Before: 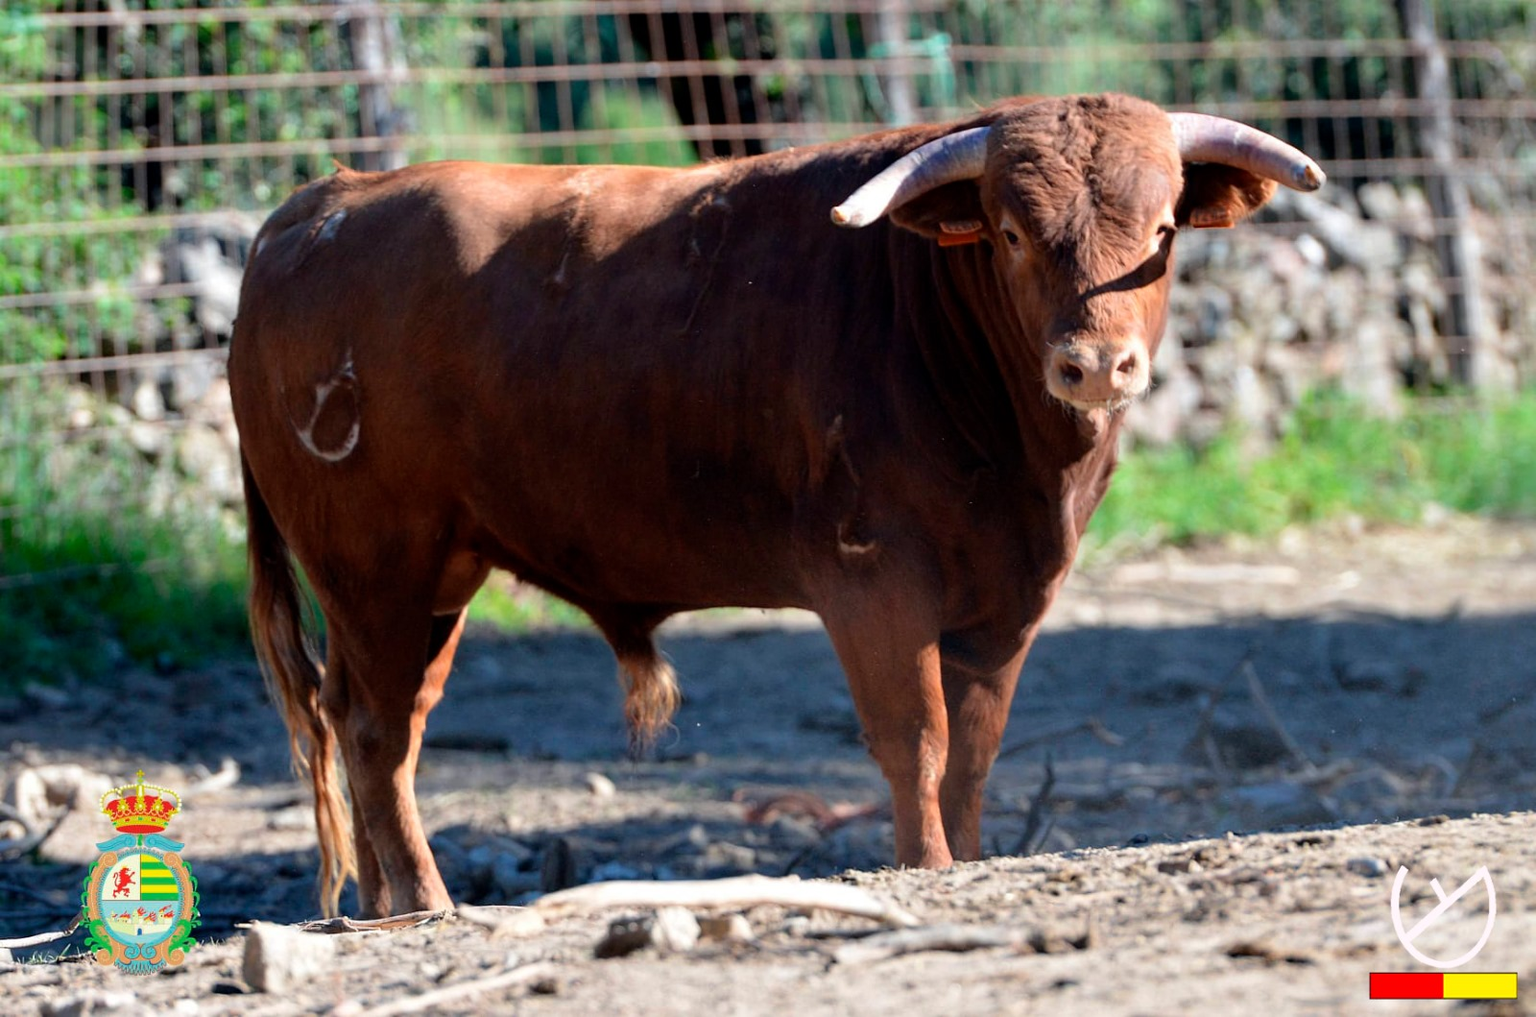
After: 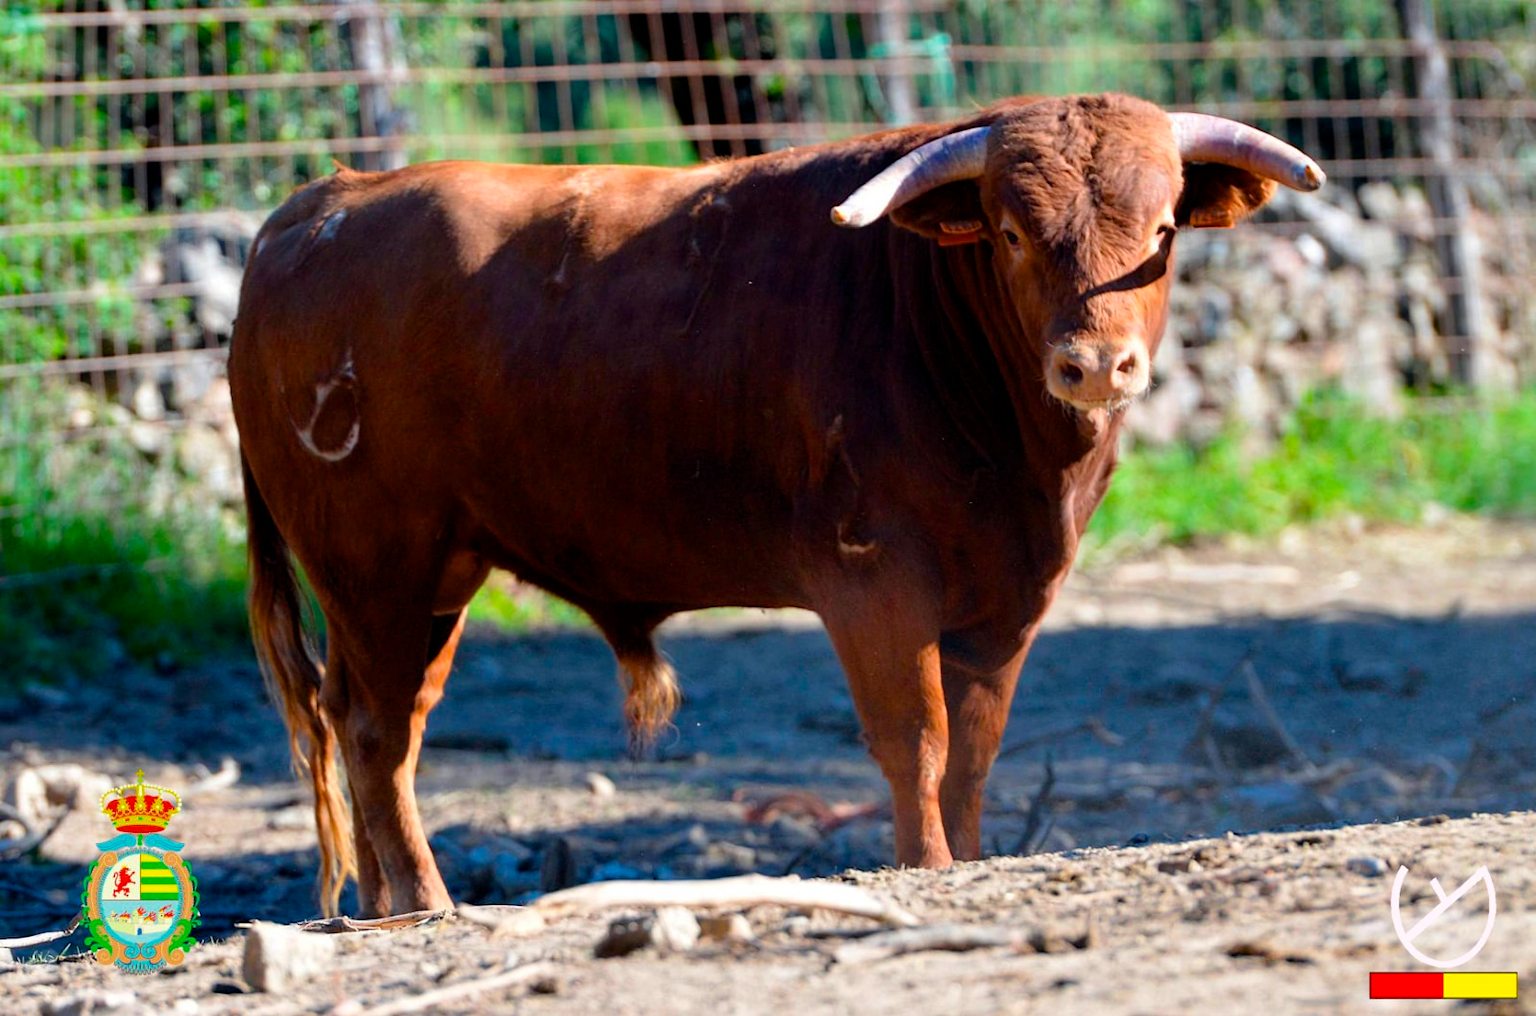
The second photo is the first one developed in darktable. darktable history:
color balance rgb: linear chroma grading › shadows -30.218%, linear chroma grading › global chroma 34.383%, perceptual saturation grading › global saturation 20%, perceptual saturation grading › highlights -25.336%, perceptual saturation grading › shadows 25.1%
